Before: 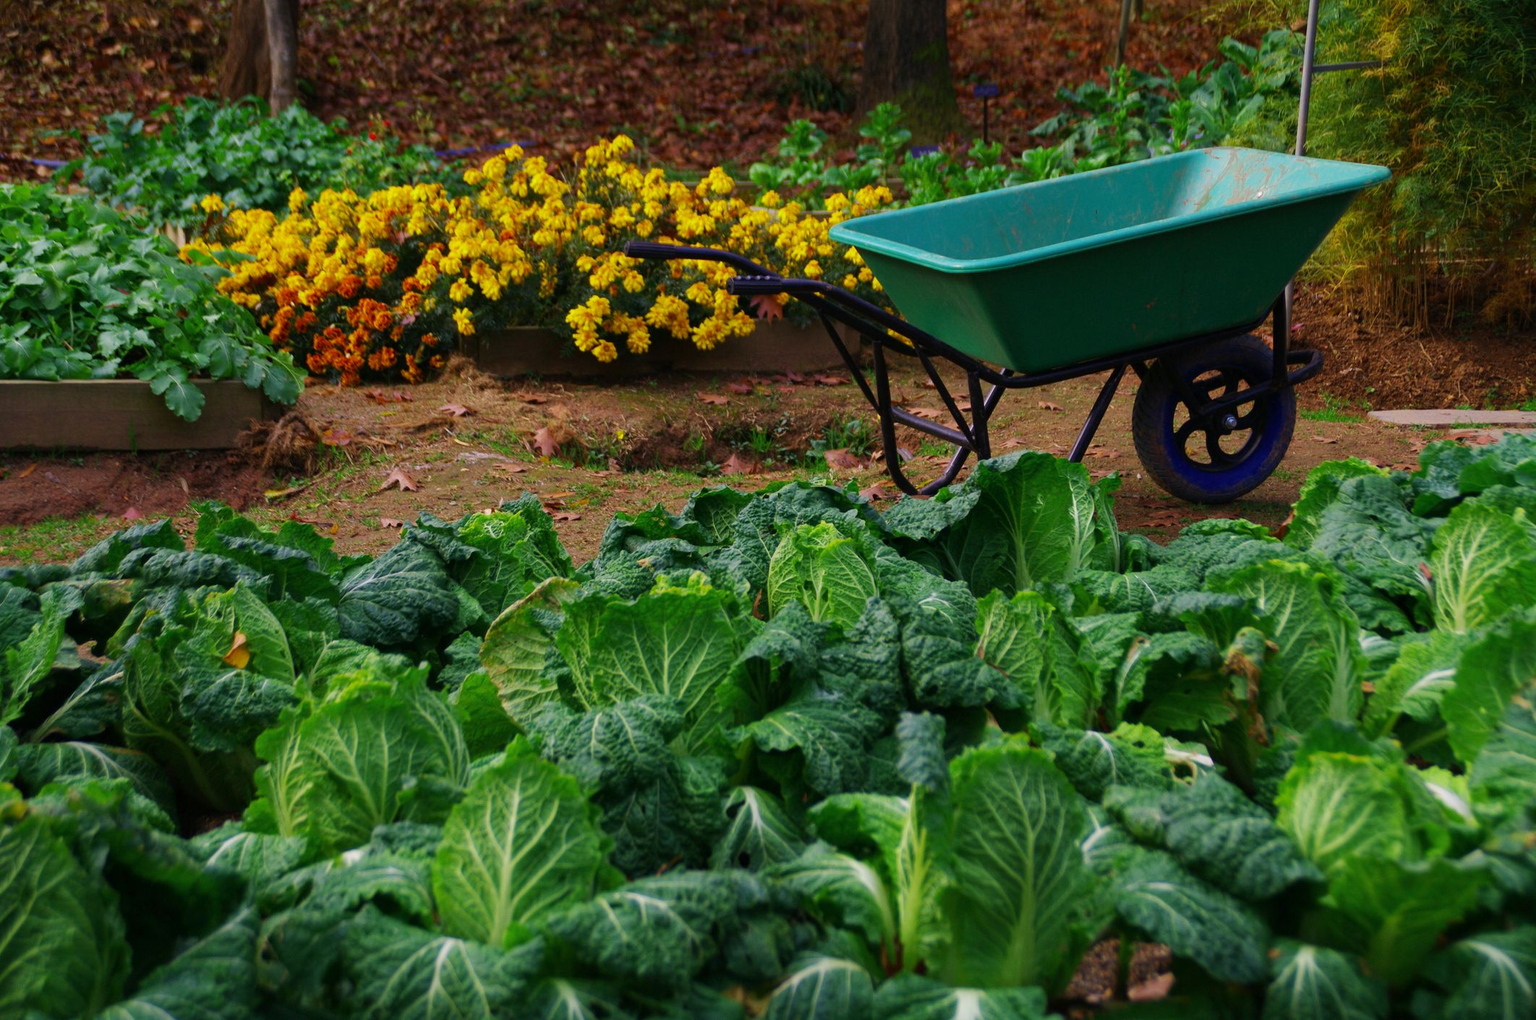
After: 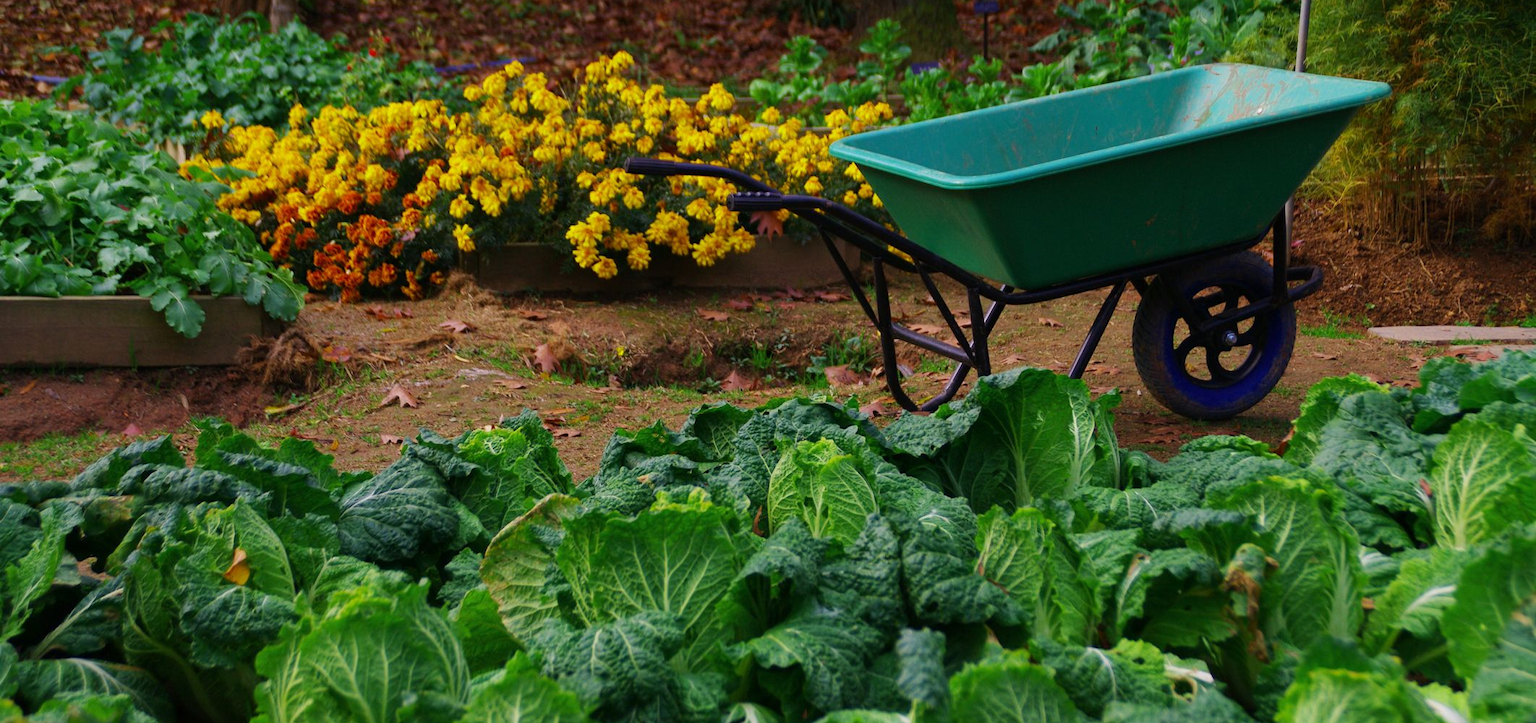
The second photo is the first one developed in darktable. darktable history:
crop and rotate: top 8.358%, bottom 20.743%
